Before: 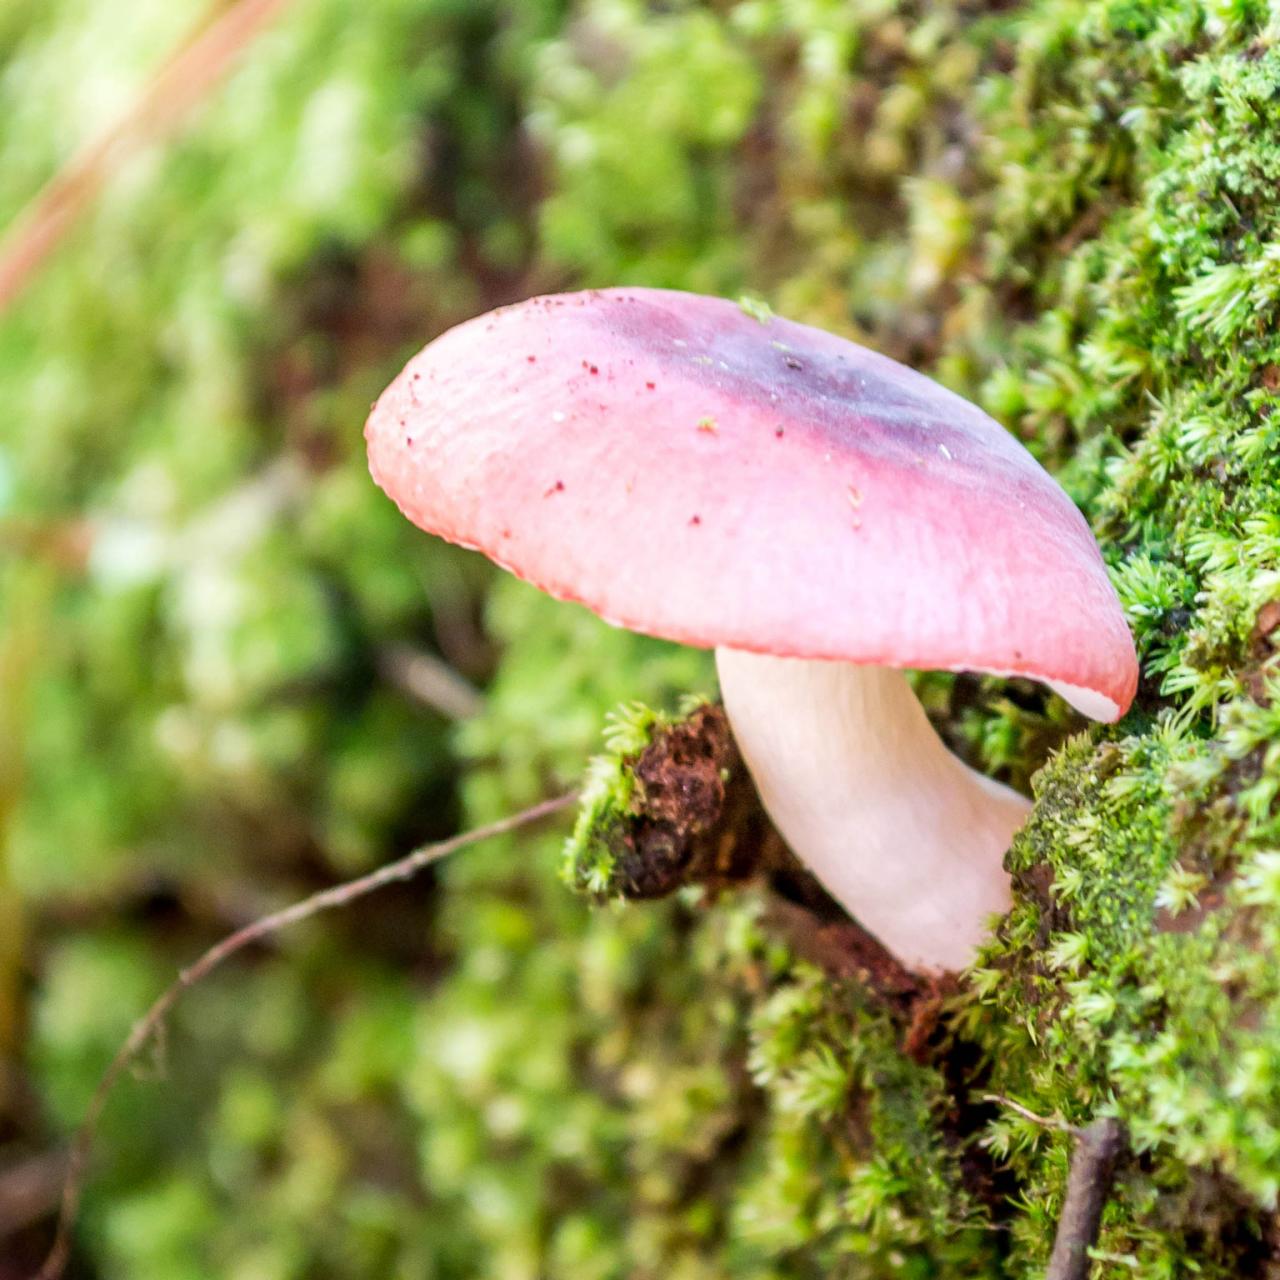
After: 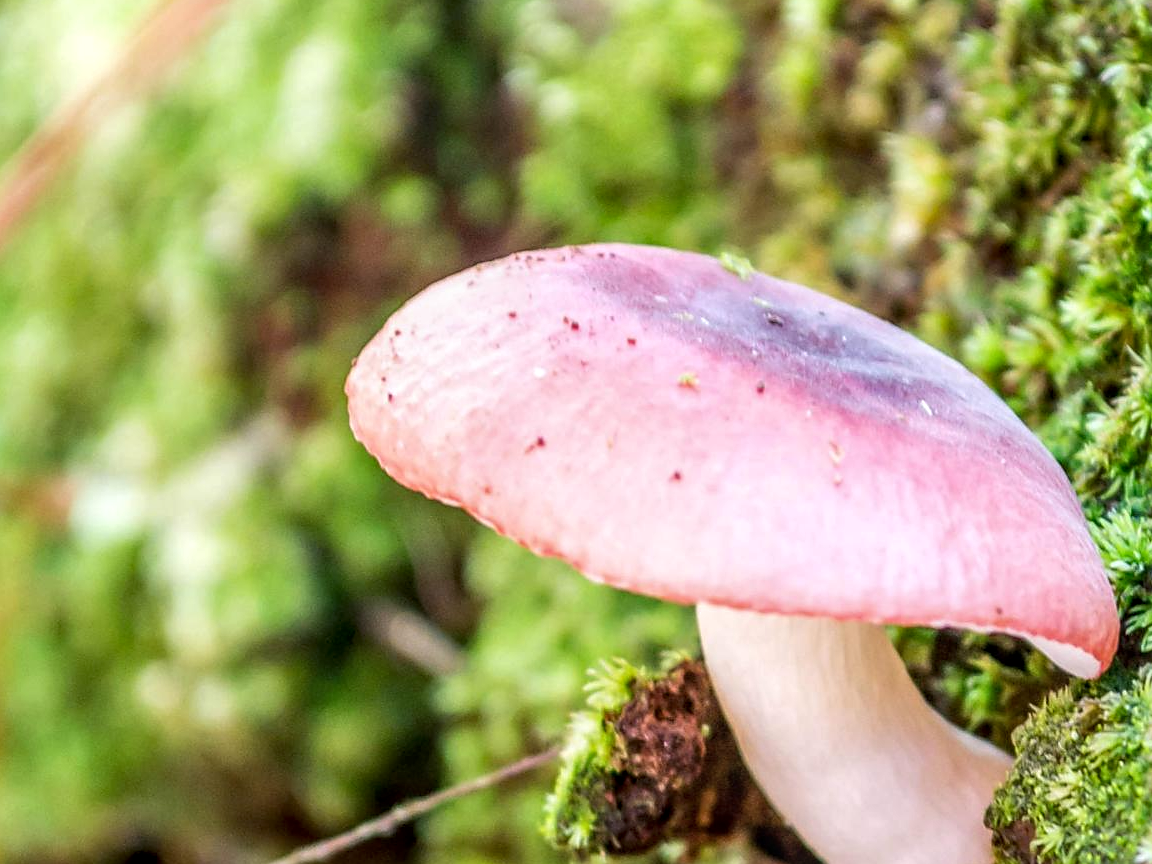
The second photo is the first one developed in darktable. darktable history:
local contrast: on, module defaults
crop: left 1.509%, top 3.452%, right 7.696%, bottom 28.452%
sharpen: radius 1.864, amount 0.398, threshold 1.271
